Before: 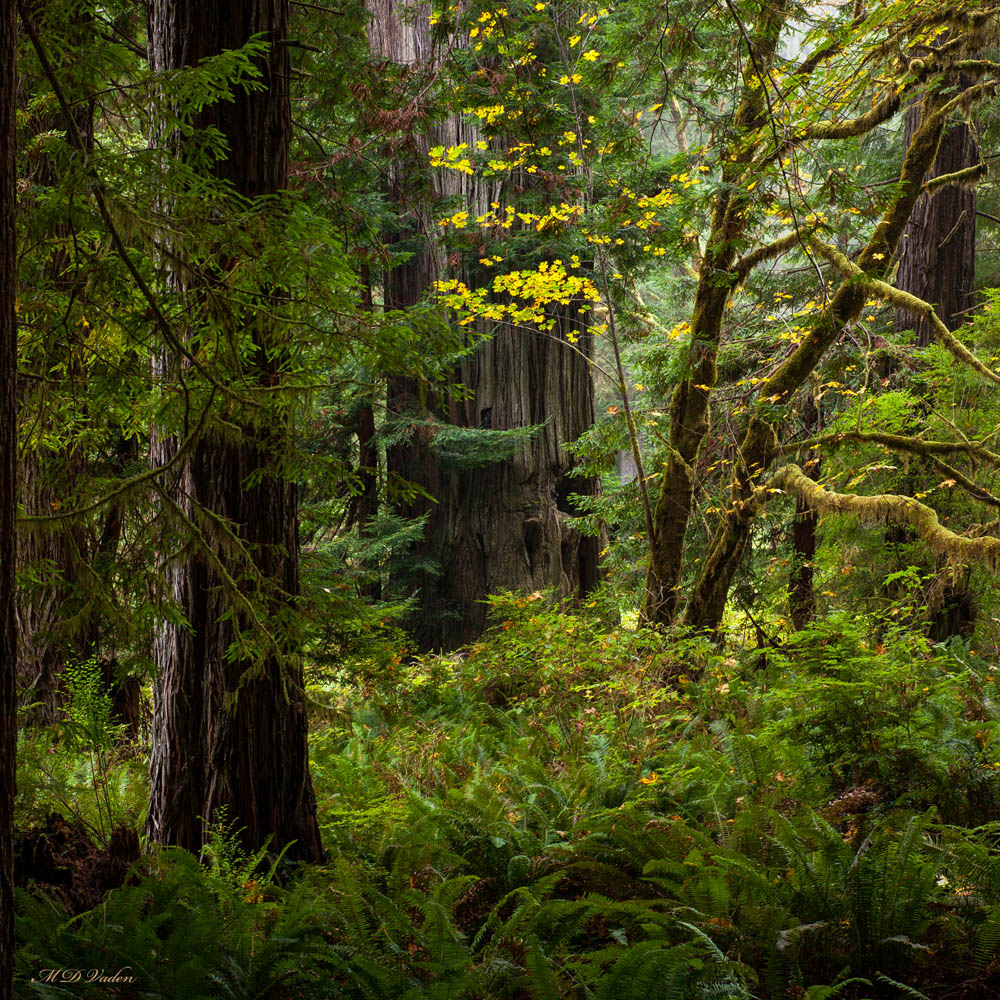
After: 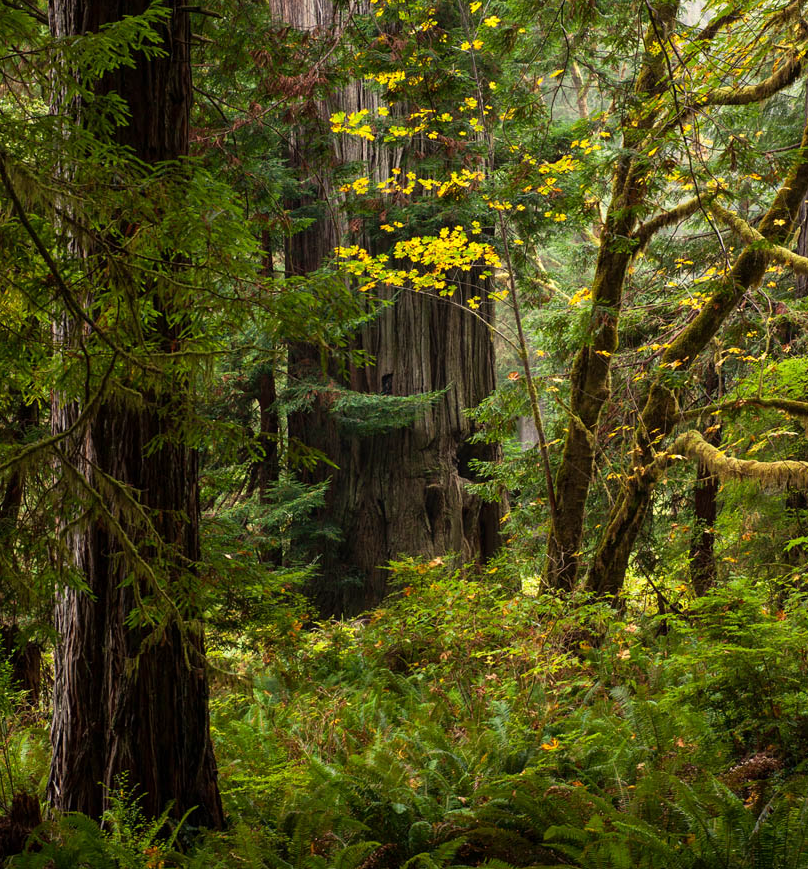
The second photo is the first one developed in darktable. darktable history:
crop: left 9.929%, top 3.475%, right 9.188%, bottom 9.529%
white balance: red 1.045, blue 0.932
